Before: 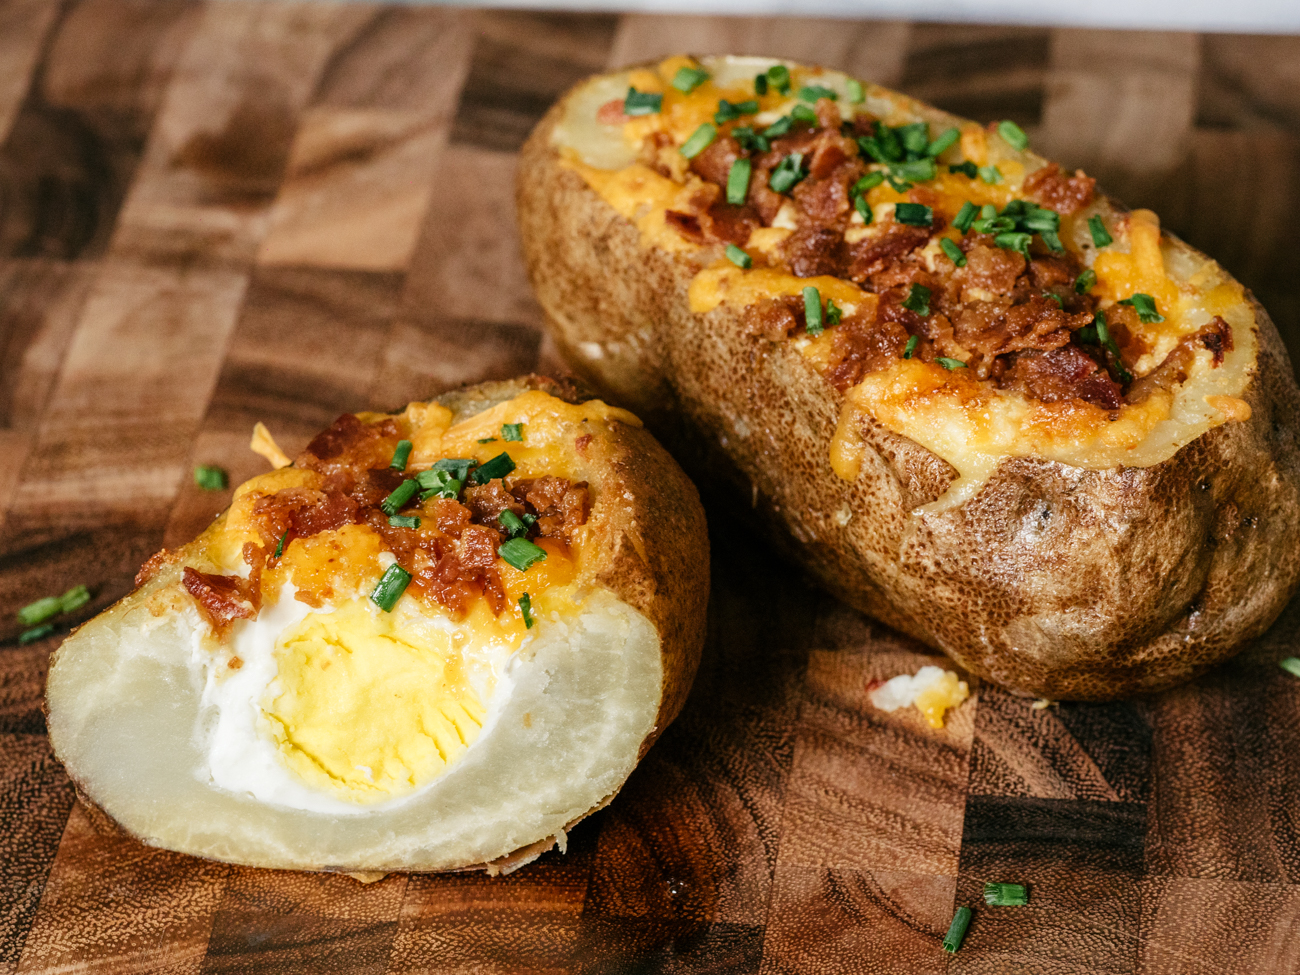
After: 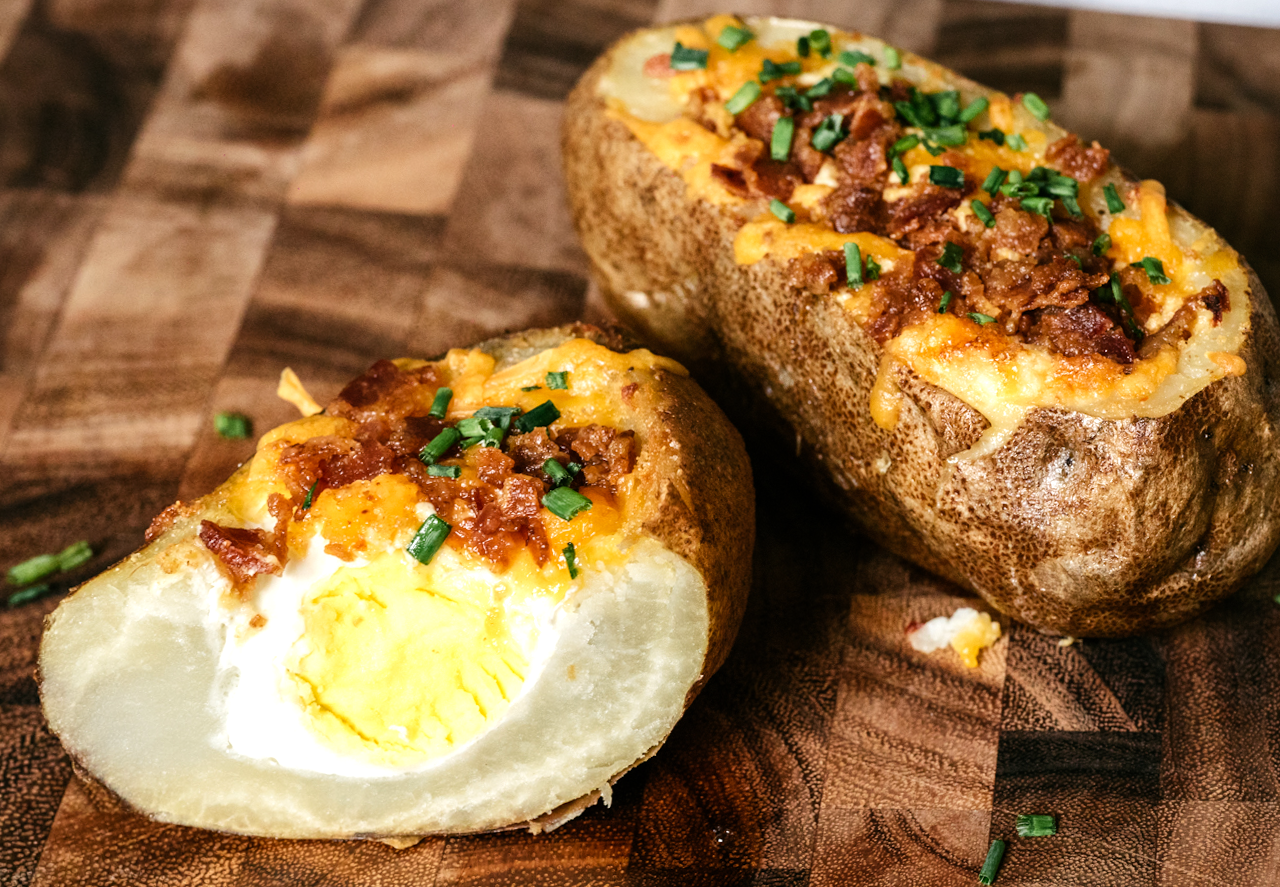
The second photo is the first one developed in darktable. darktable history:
rotate and perspective: rotation -0.013°, lens shift (vertical) -0.027, lens shift (horizontal) 0.178, crop left 0.016, crop right 0.989, crop top 0.082, crop bottom 0.918
tone equalizer: -8 EV -0.417 EV, -7 EV -0.389 EV, -6 EV -0.333 EV, -5 EV -0.222 EV, -3 EV 0.222 EV, -2 EV 0.333 EV, -1 EV 0.389 EV, +0 EV 0.417 EV, edges refinement/feathering 500, mask exposure compensation -1.57 EV, preserve details no
